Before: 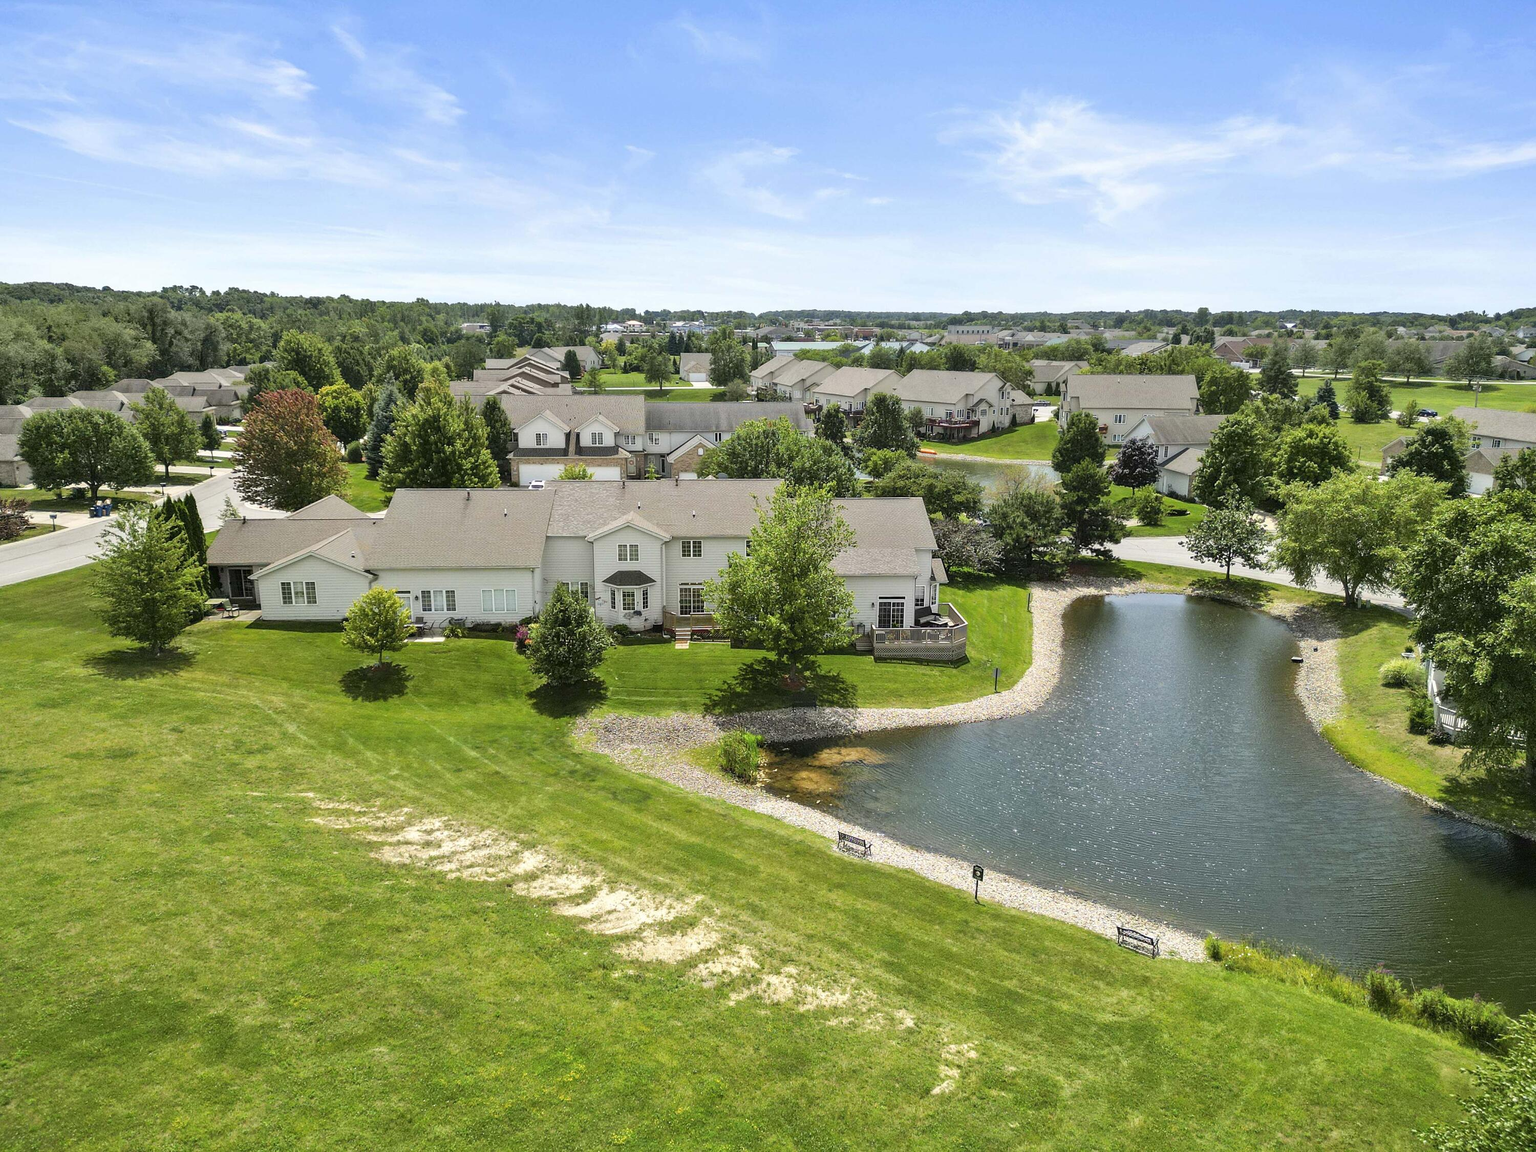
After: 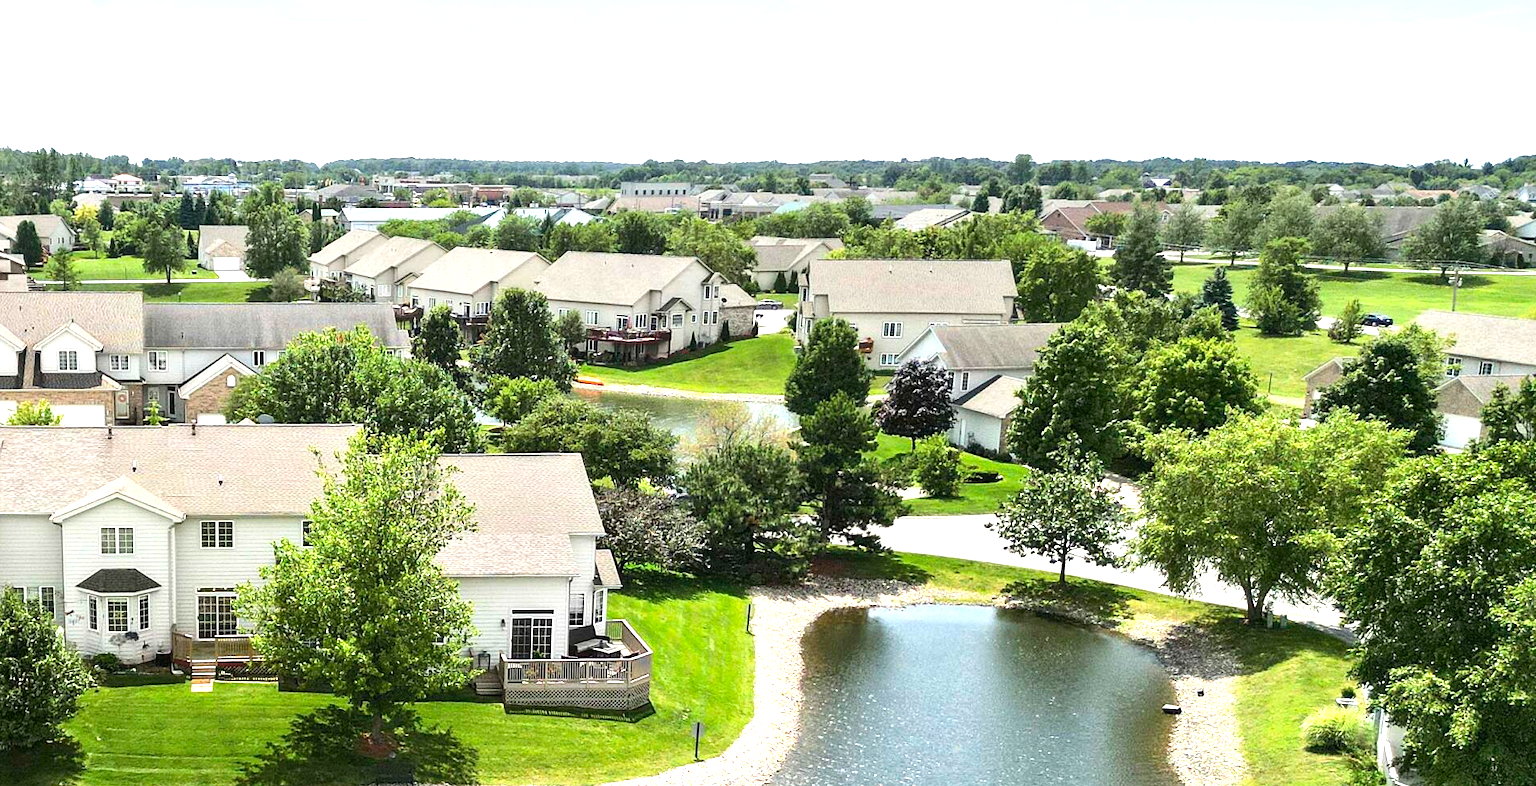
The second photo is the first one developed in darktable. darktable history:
crop: left 36.07%, top 18.24%, right 0.477%, bottom 38.467%
exposure: black level correction 0, exposure 0.701 EV, compensate highlight preservation false
tone equalizer: -8 EV 0 EV, -7 EV 0.003 EV, -6 EV -0.001 EV, -5 EV -0.005 EV, -4 EV -0.079 EV, -3 EV -0.22 EV, -2 EV -0.273 EV, -1 EV 0.097 EV, +0 EV 0.285 EV
